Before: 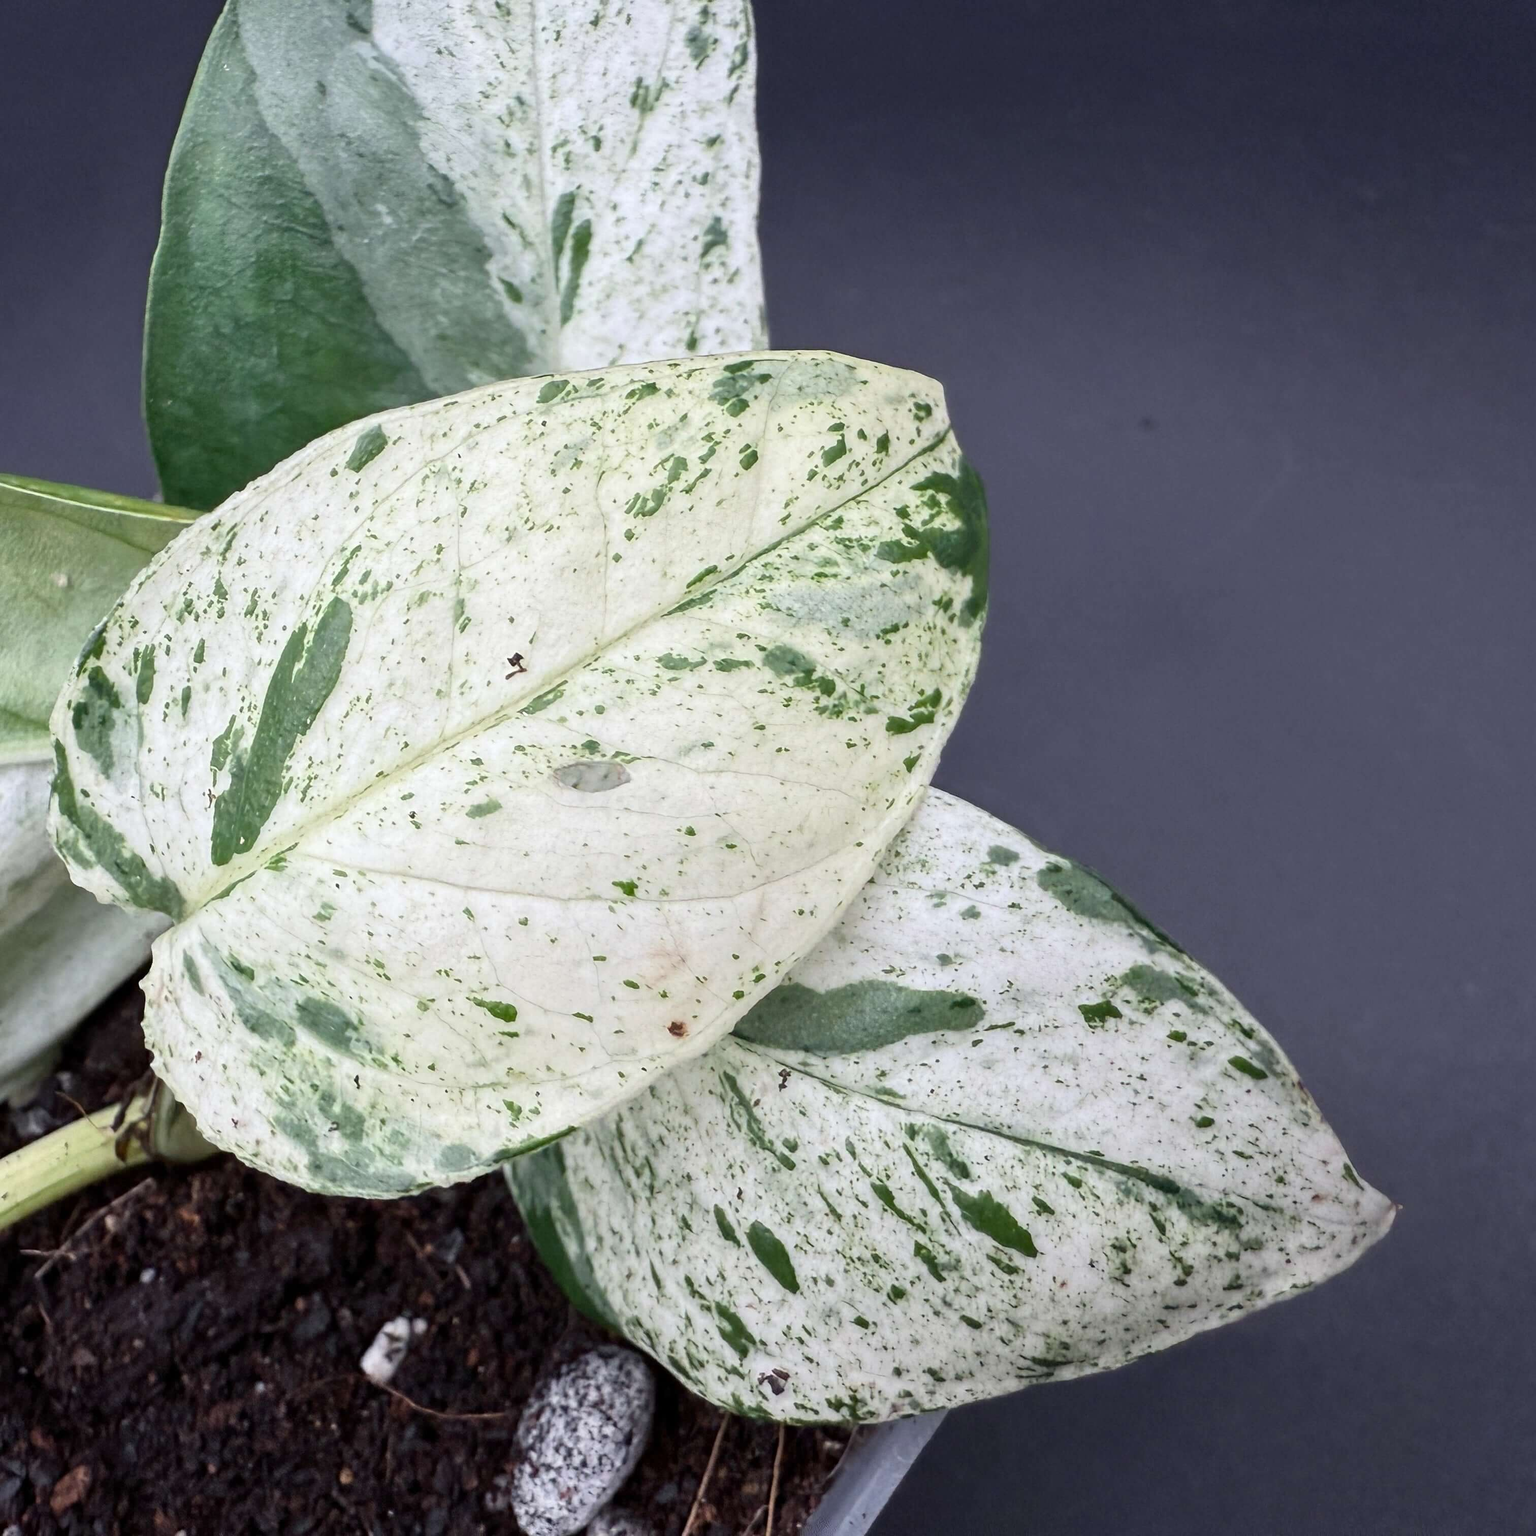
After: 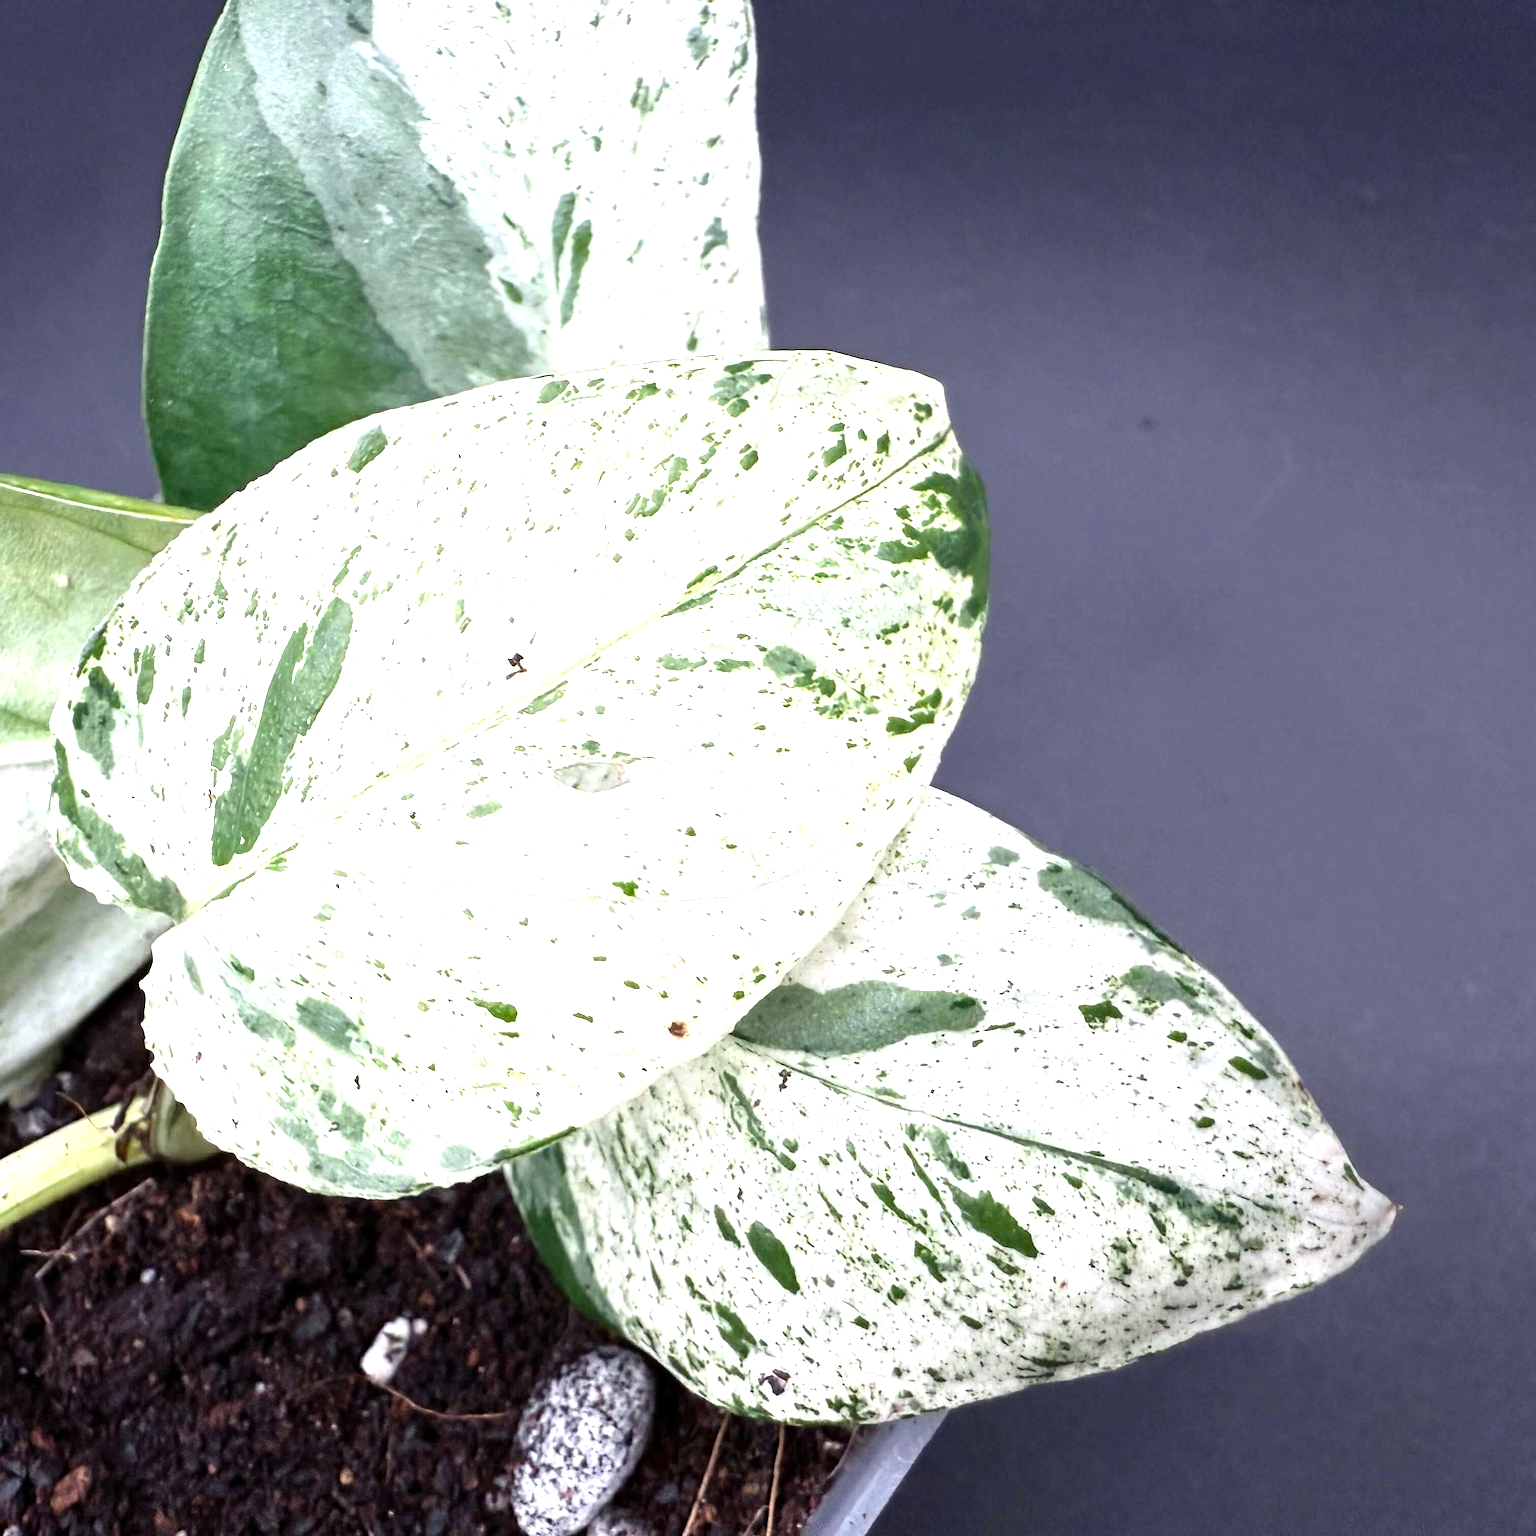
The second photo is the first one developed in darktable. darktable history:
levels: levels [0, 0.374, 0.749]
